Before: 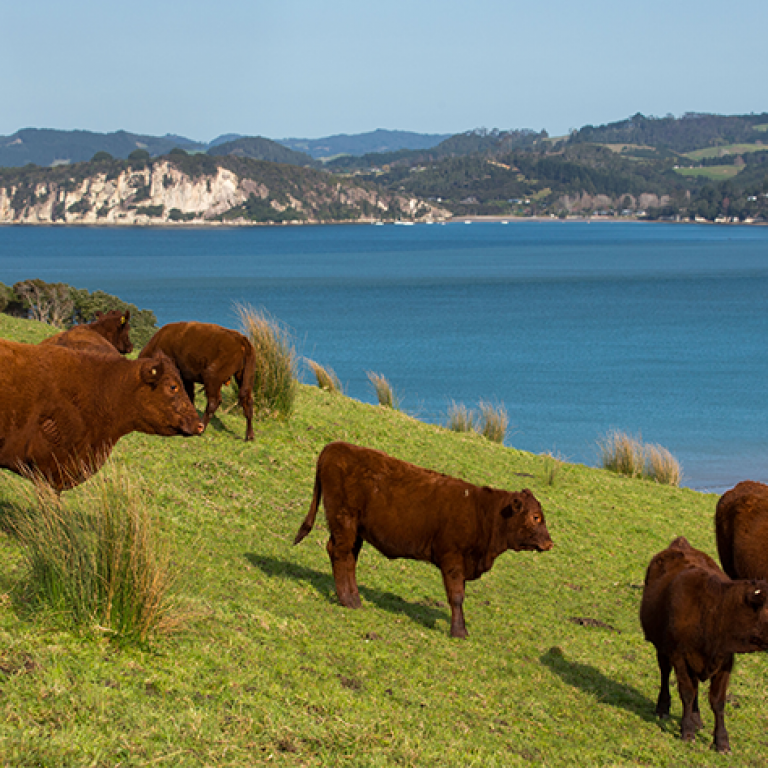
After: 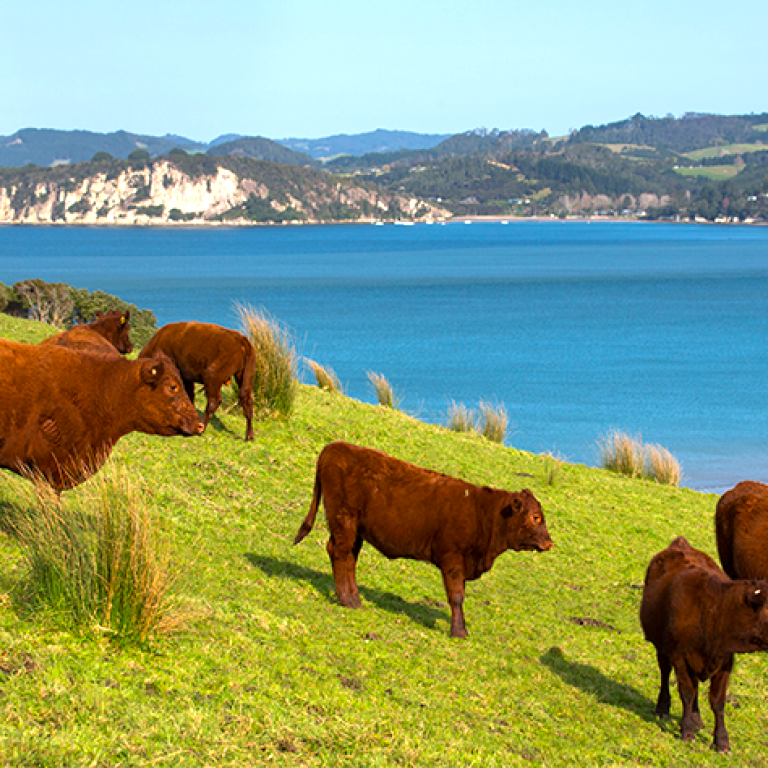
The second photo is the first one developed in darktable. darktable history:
exposure: exposure 0.7 EV, compensate highlight preservation false
color contrast: green-magenta contrast 1.1, blue-yellow contrast 1.1, unbound 0
contrast brightness saturation: contrast 0.04, saturation 0.07
